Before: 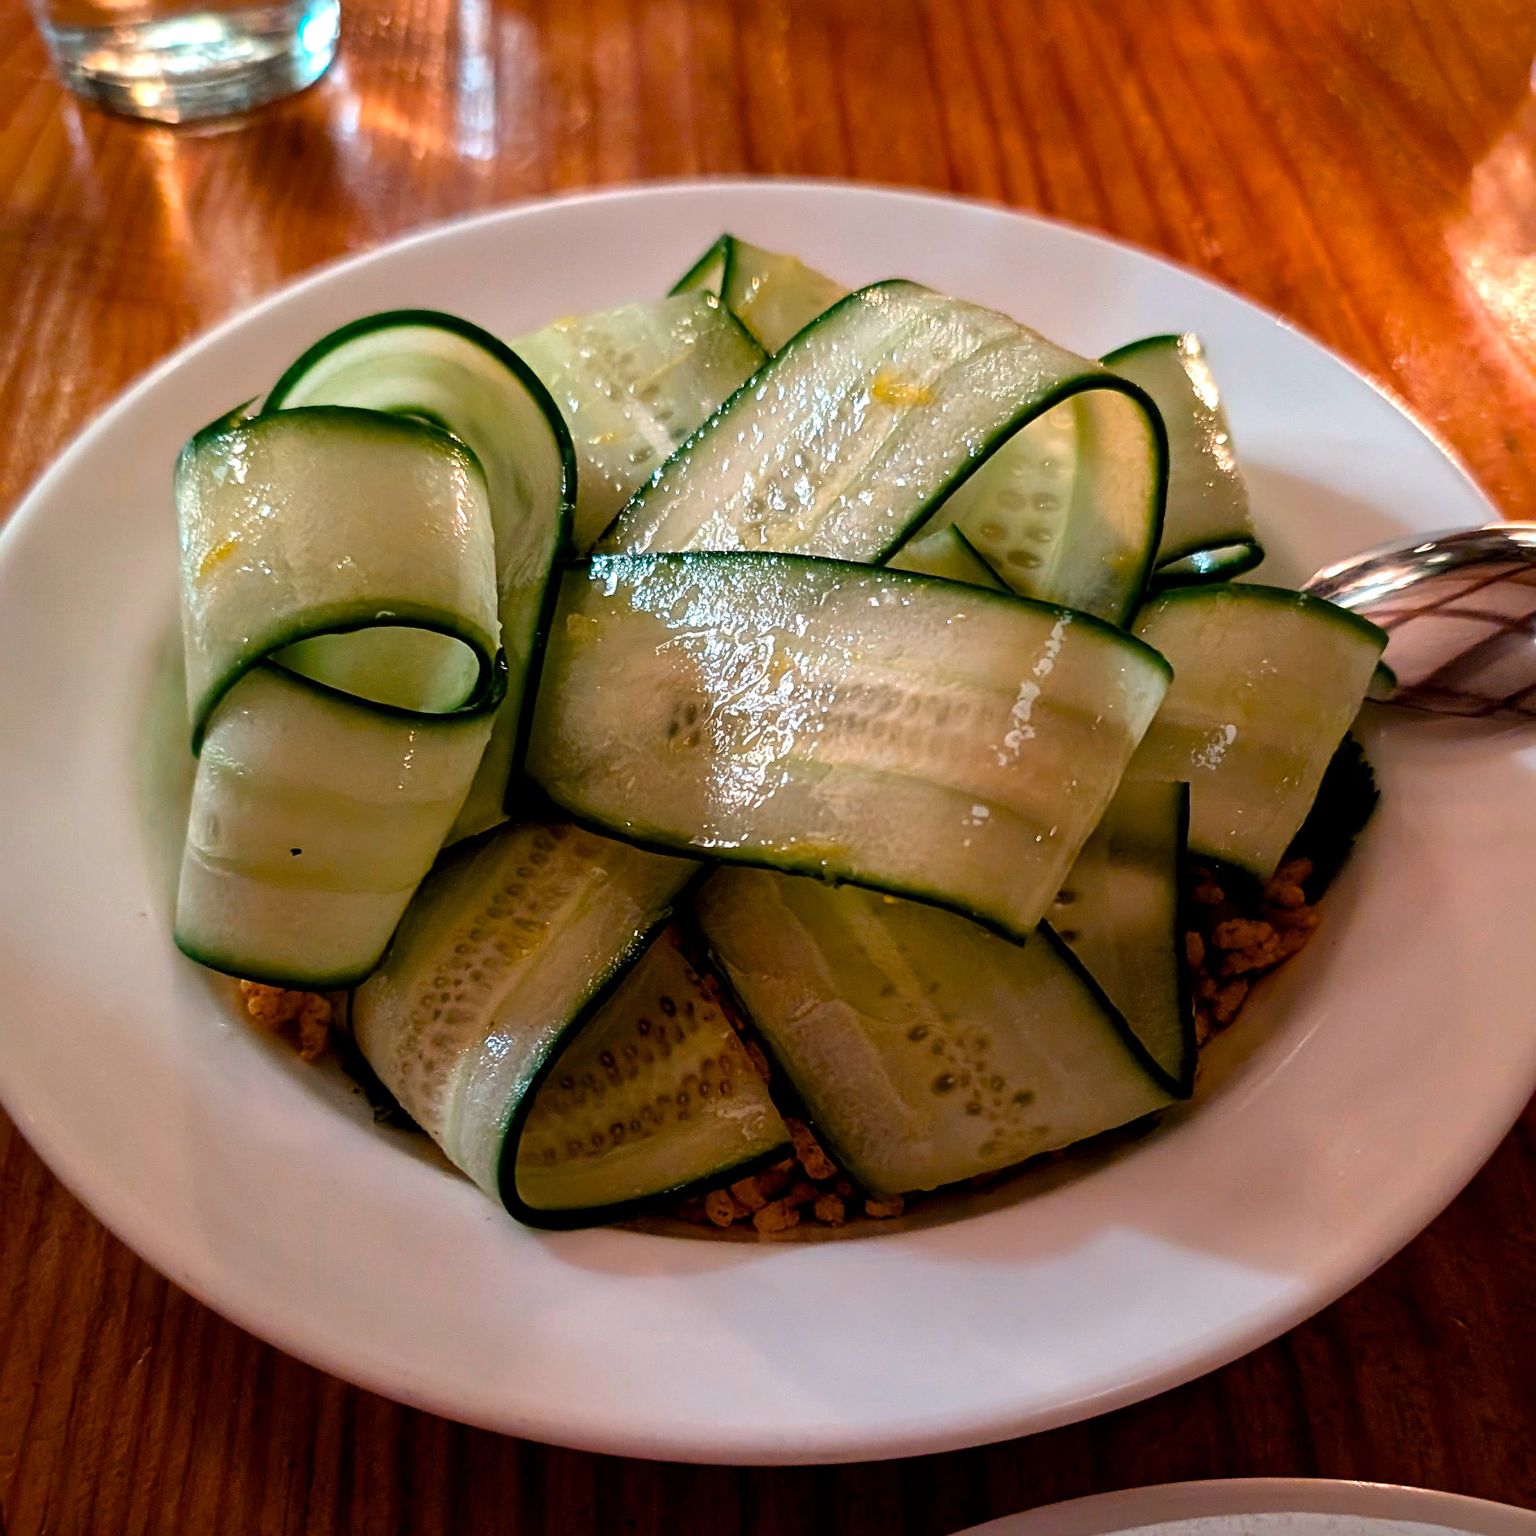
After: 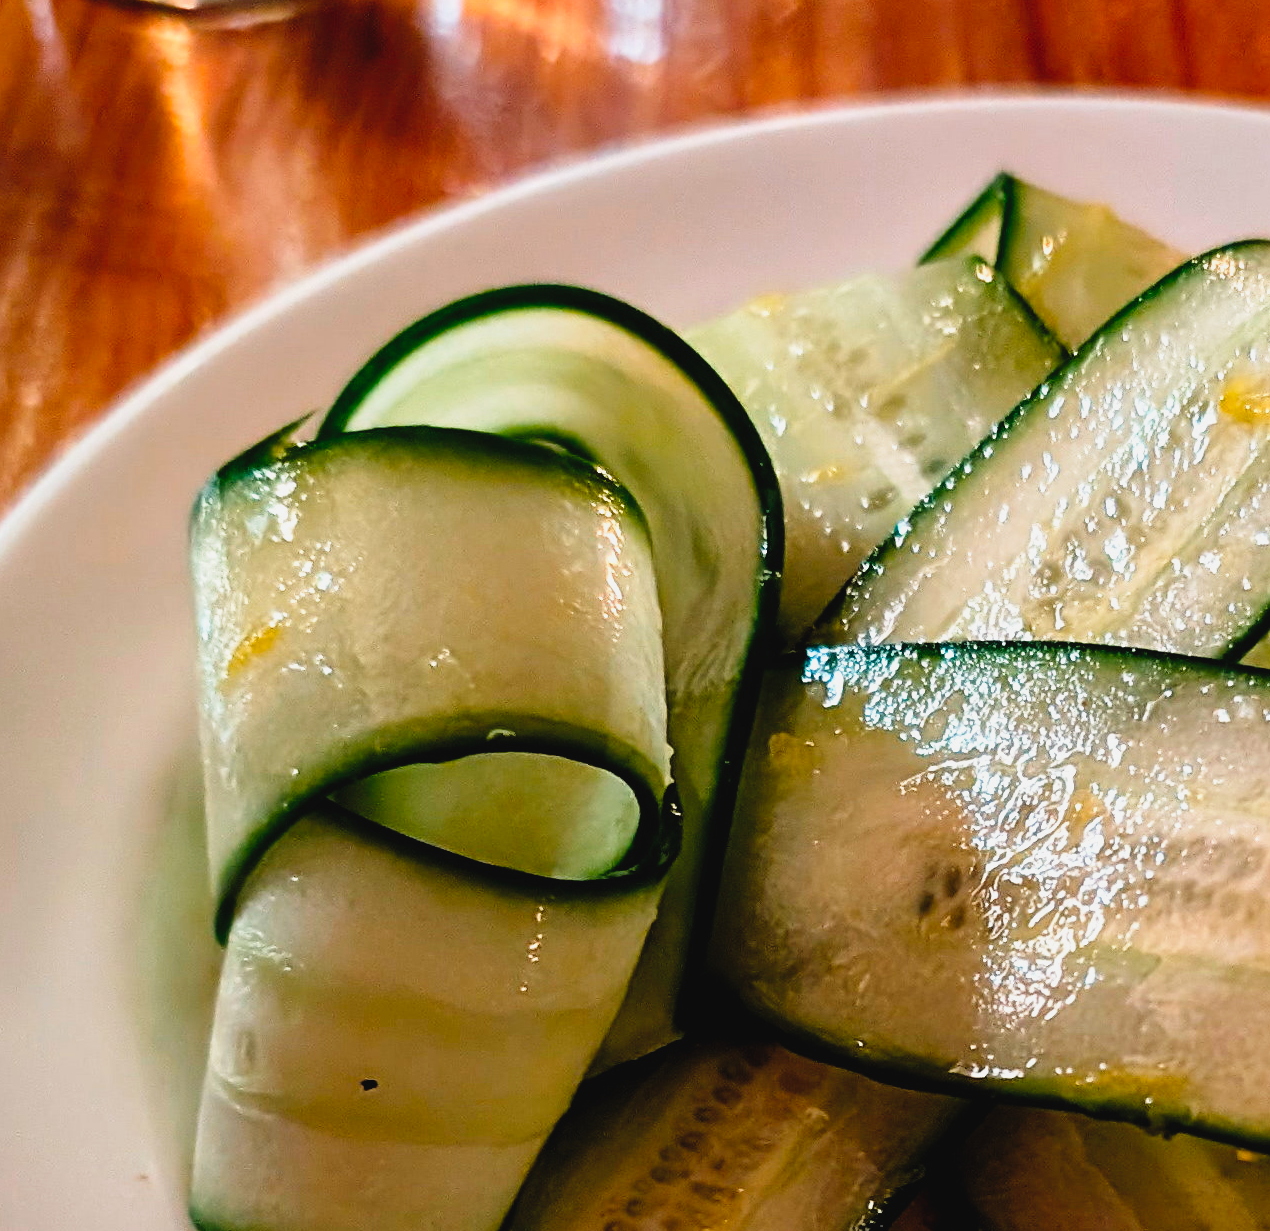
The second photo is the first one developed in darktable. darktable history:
tone curve: curves: ch0 [(0.001, 0.034) (0.115, 0.093) (0.251, 0.232) (0.382, 0.397) (0.652, 0.719) (0.802, 0.876) (1, 0.998)]; ch1 [(0, 0) (0.384, 0.324) (0.472, 0.466) (0.504, 0.5) (0.517, 0.533) (0.547, 0.564) (0.582, 0.628) (0.657, 0.727) (1, 1)]; ch2 [(0, 0) (0.278, 0.232) (0.5, 0.5) (0.531, 0.552) (0.61, 0.653) (1, 1)], preserve colors none
filmic rgb: black relative exposure -11.33 EV, white relative exposure 3.22 EV, threshold 3.04 EV, hardness 6.77, enable highlight reconstruction true
crop and rotate: left 3.022%, top 7.671%, right 40.971%, bottom 38.023%
